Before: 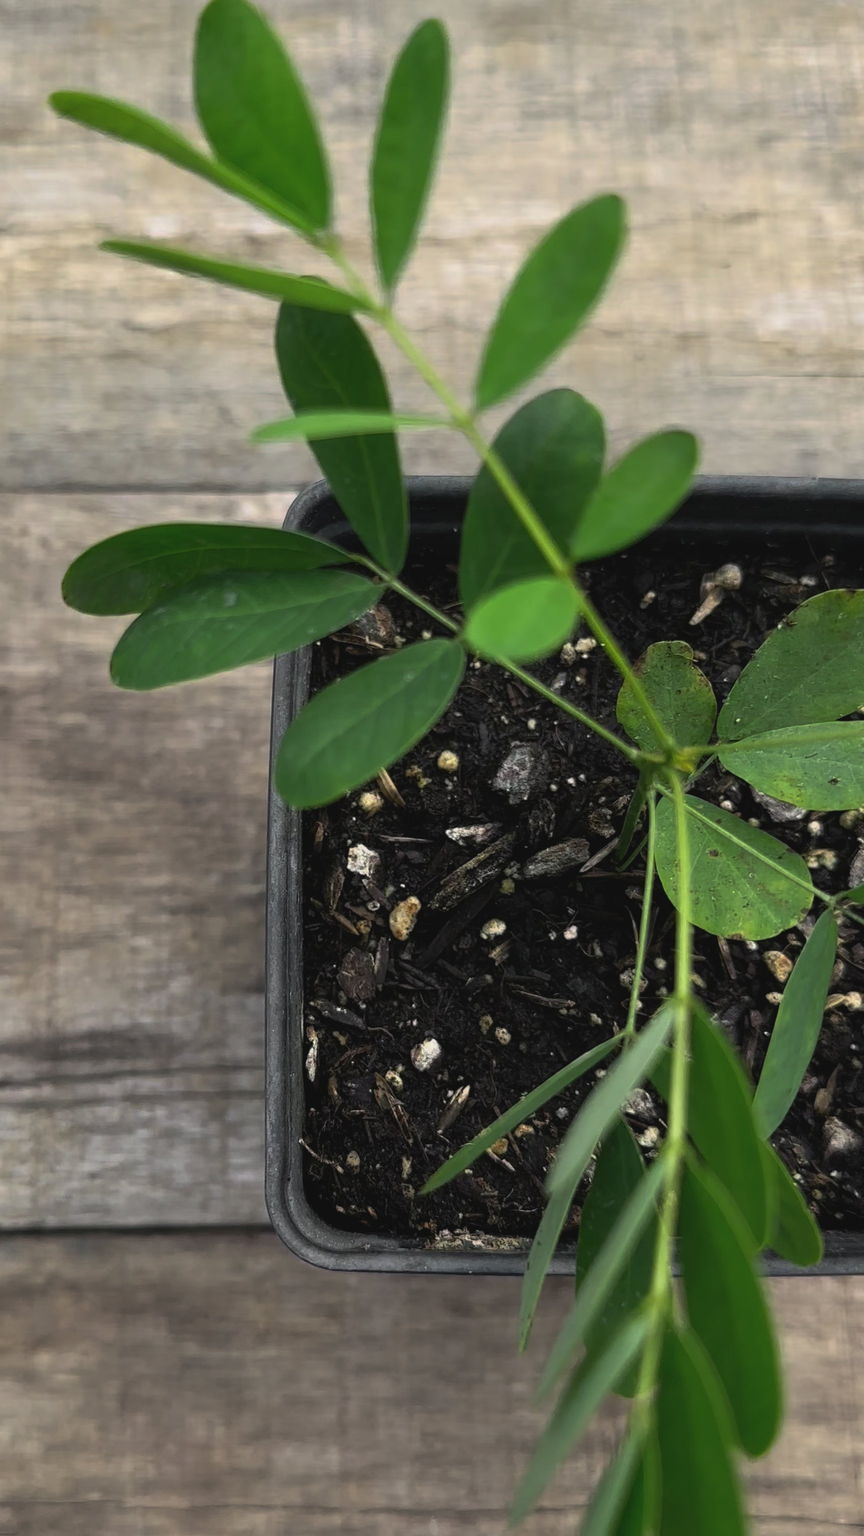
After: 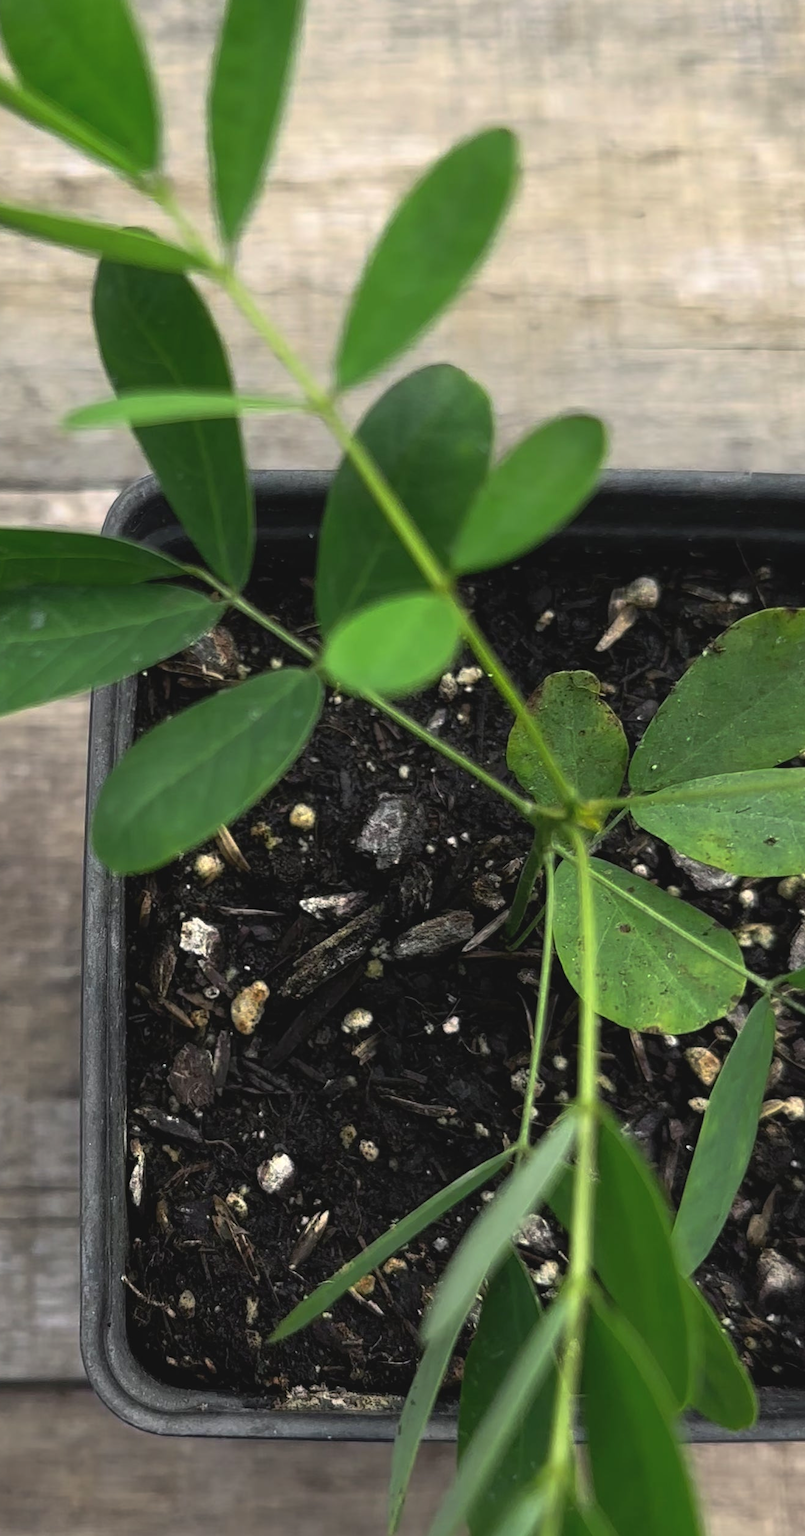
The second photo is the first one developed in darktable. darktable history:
crop: left 23.095%, top 5.827%, bottom 11.854%
exposure: exposure 0.29 EV, compensate highlight preservation false
